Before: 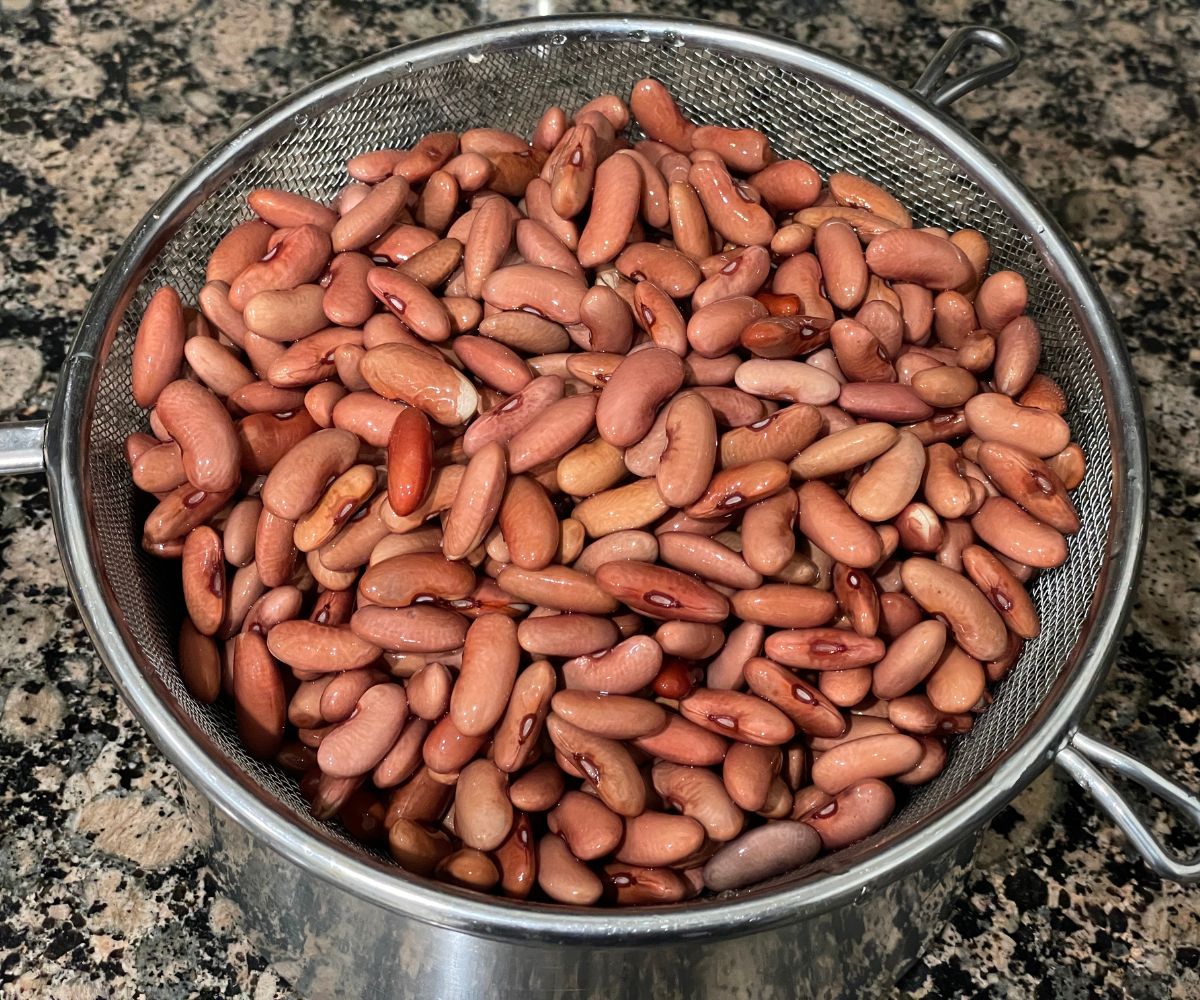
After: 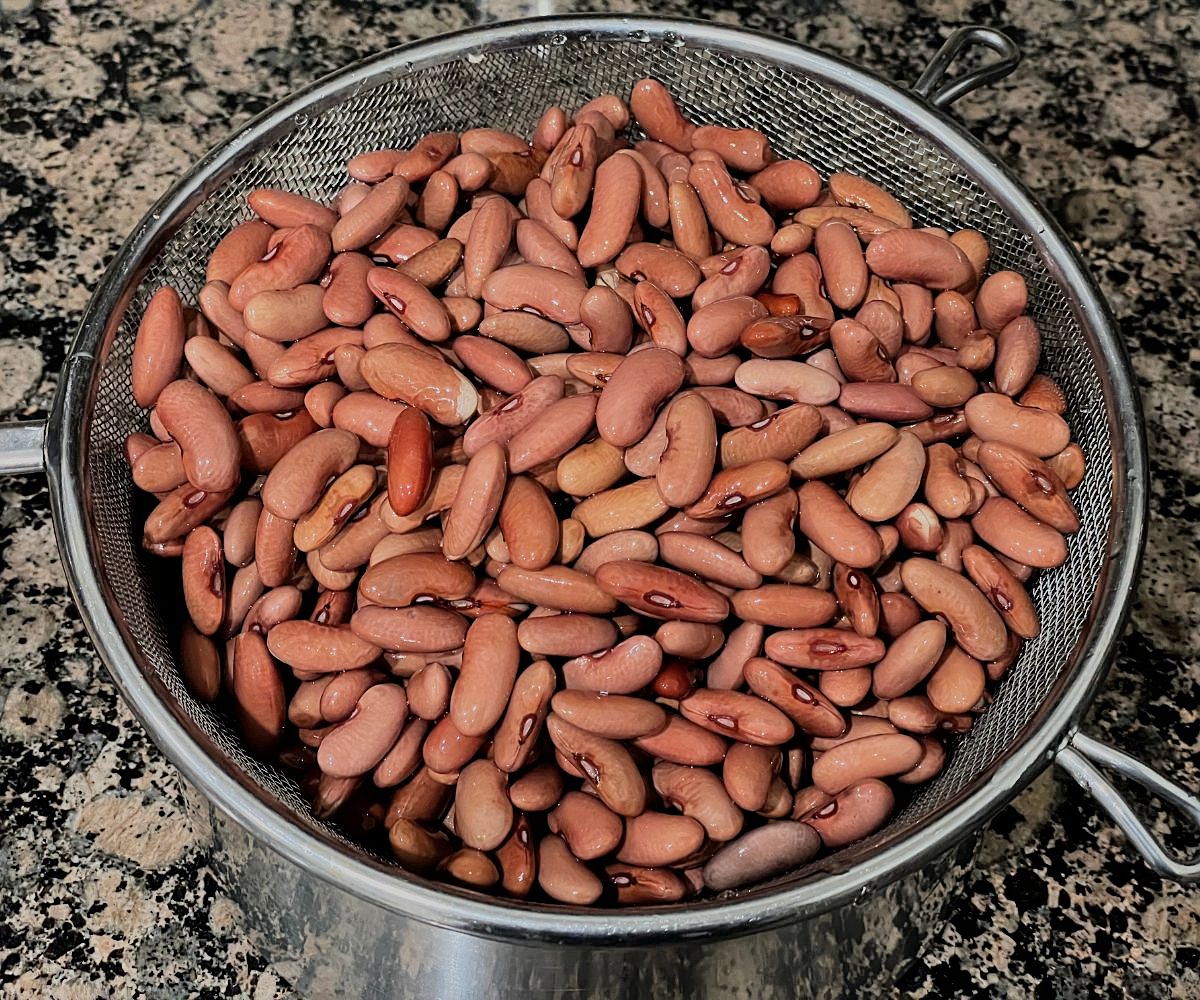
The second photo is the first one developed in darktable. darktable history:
sharpen: on, module defaults
filmic rgb: black relative exposure -7.1 EV, white relative exposure 5.38 EV, threshold 2.94 EV, hardness 3.03, color science v6 (2022), enable highlight reconstruction true
contrast brightness saturation: saturation -0.047
